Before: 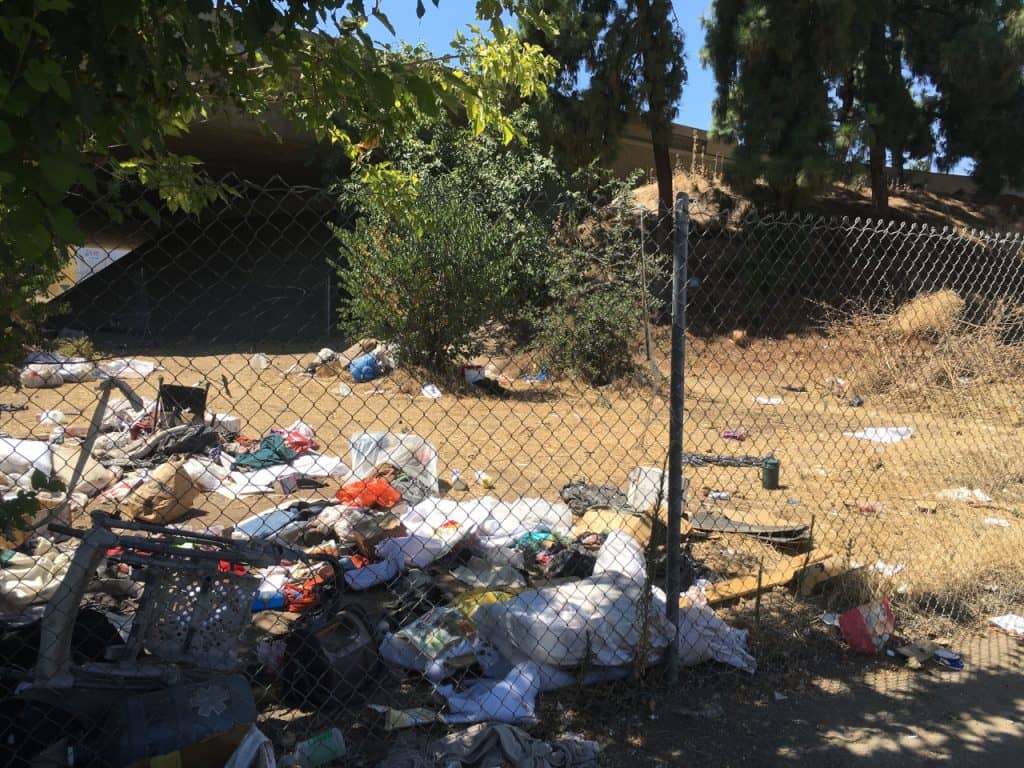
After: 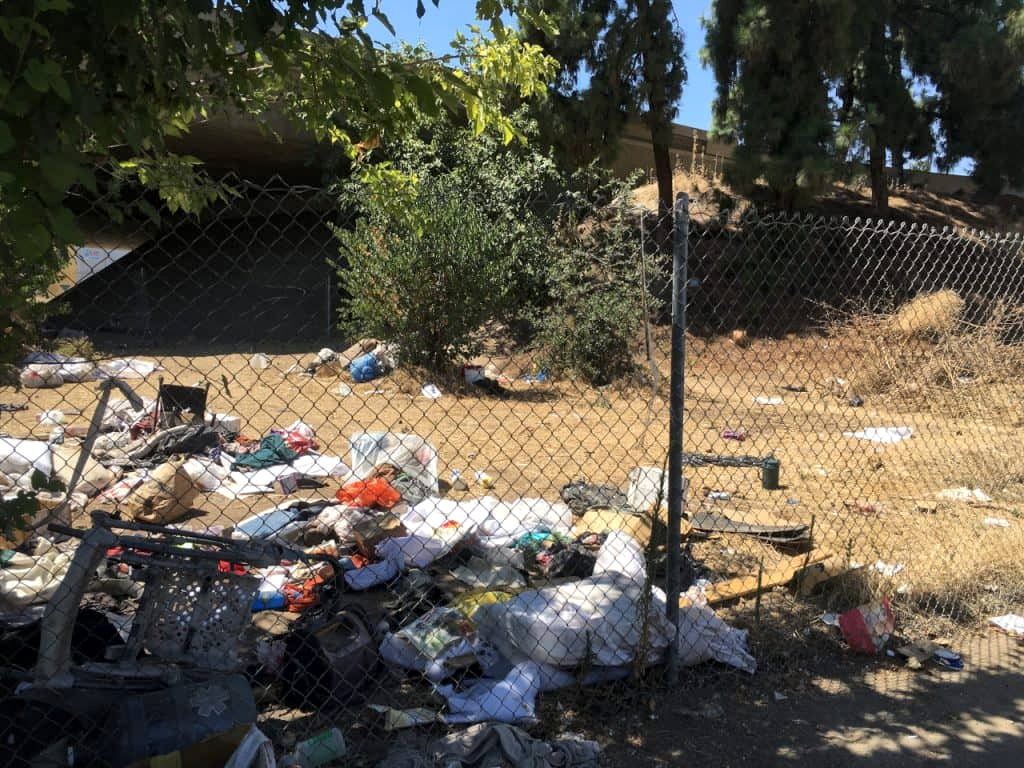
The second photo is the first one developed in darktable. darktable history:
local contrast: mode bilateral grid, contrast 20, coarseness 50, detail 139%, midtone range 0.2
